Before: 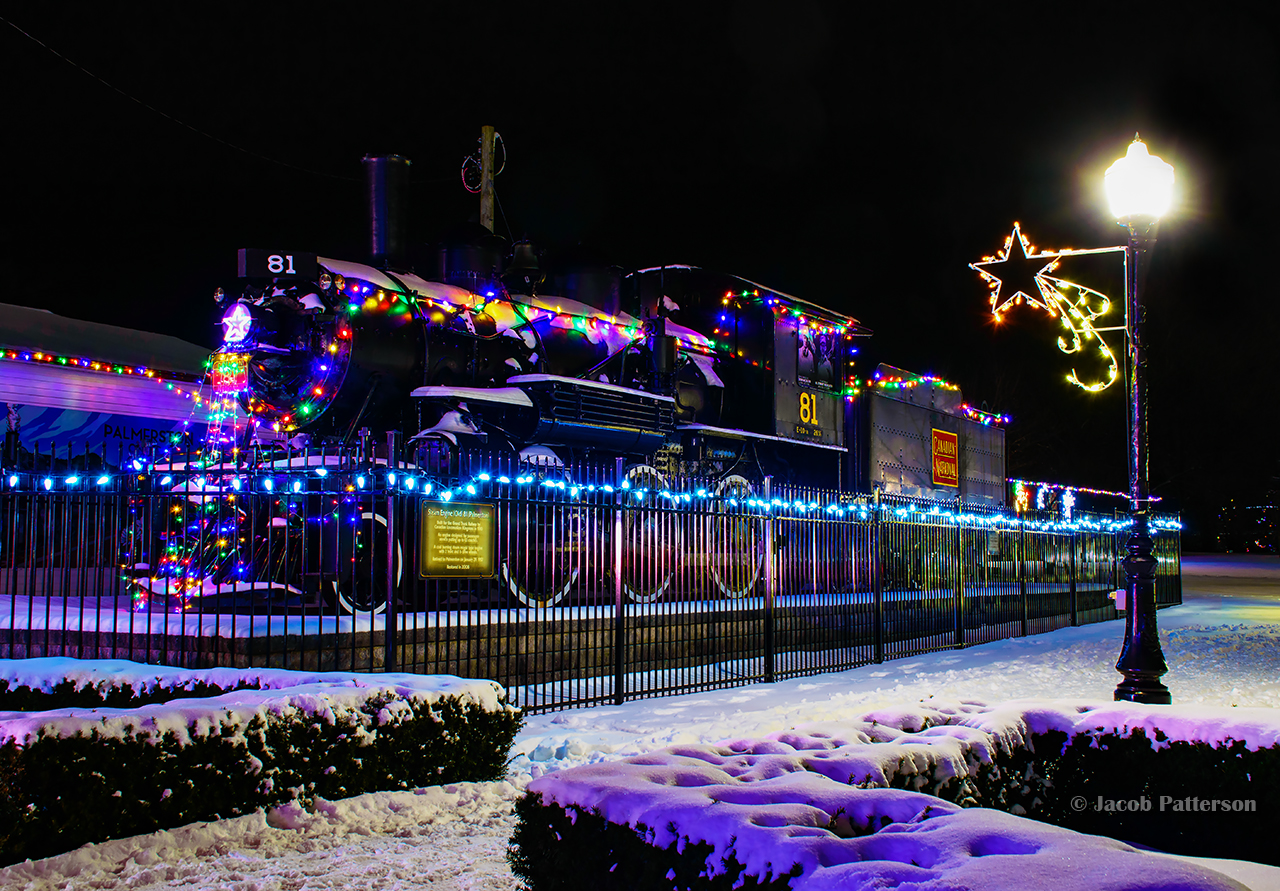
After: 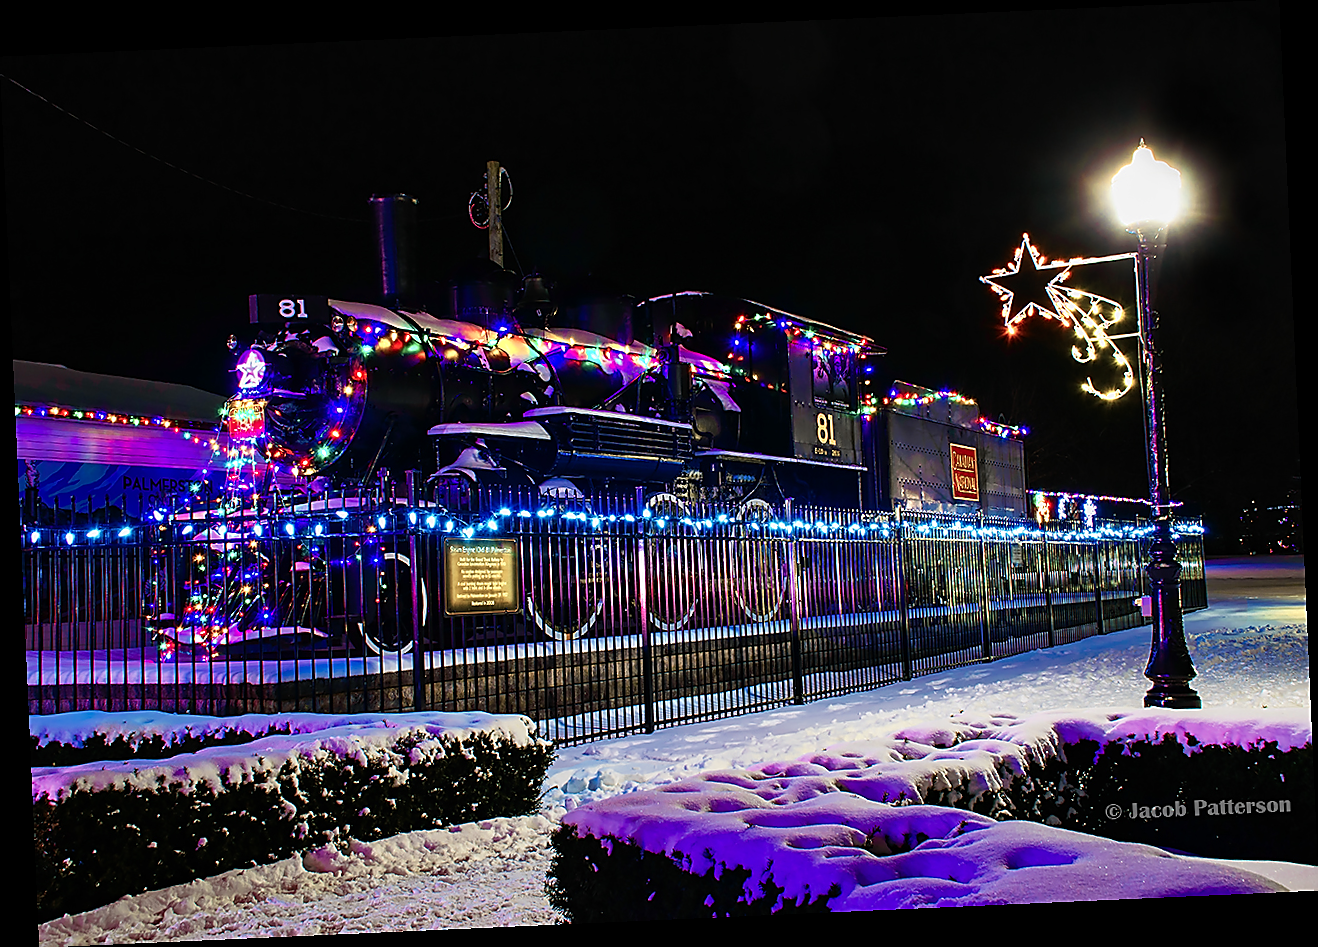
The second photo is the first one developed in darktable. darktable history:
rotate and perspective: rotation -2.56°, automatic cropping off
sharpen: radius 1.4, amount 1.25, threshold 0.7
color zones: curves: ch0 [(0, 0.473) (0.001, 0.473) (0.226, 0.548) (0.4, 0.589) (0.525, 0.54) (0.728, 0.403) (0.999, 0.473) (1, 0.473)]; ch1 [(0, 0.619) (0.001, 0.619) (0.234, 0.388) (0.4, 0.372) (0.528, 0.422) (0.732, 0.53) (0.999, 0.619) (1, 0.619)]; ch2 [(0, 0.547) (0.001, 0.547) (0.226, 0.45) (0.4, 0.525) (0.525, 0.585) (0.8, 0.511) (0.999, 0.547) (1, 0.547)]
